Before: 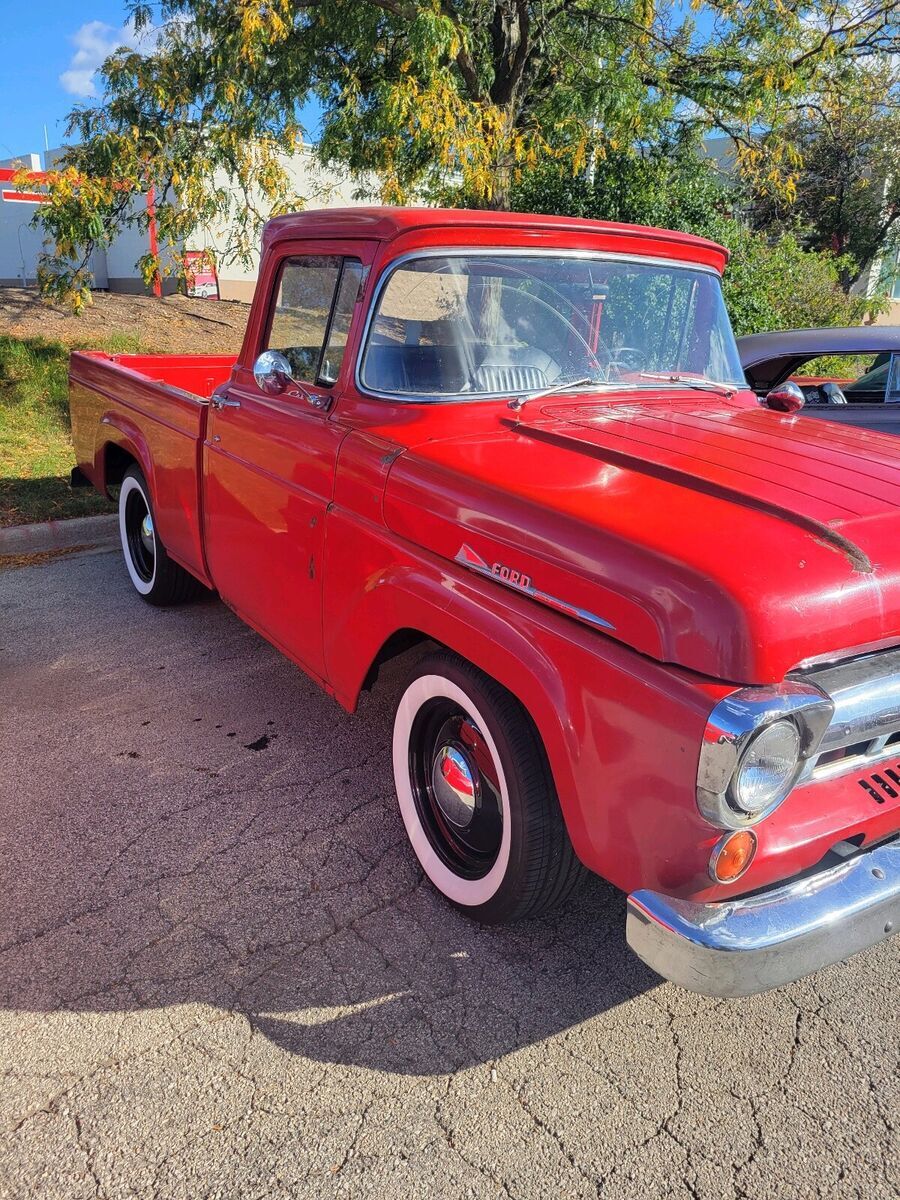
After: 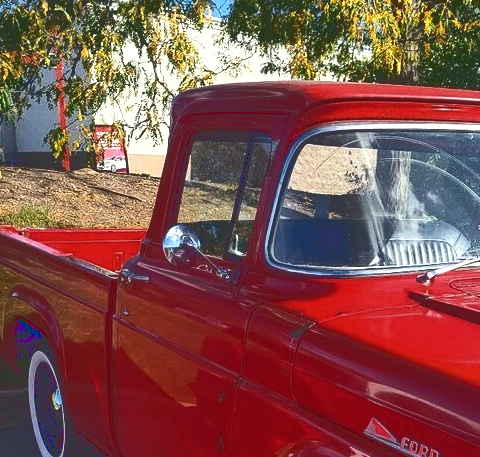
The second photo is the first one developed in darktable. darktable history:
local contrast: highlights 106%, shadows 102%, detail 119%, midtone range 0.2
exposure: exposure 0.173 EV, compensate exposure bias true, compensate highlight preservation false
base curve: curves: ch0 [(0, 0.036) (0.083, 0.04) (0.804, 1)]
crop: left 10.113%, top 10.535%, right 36.483%, bottom 51.381%
